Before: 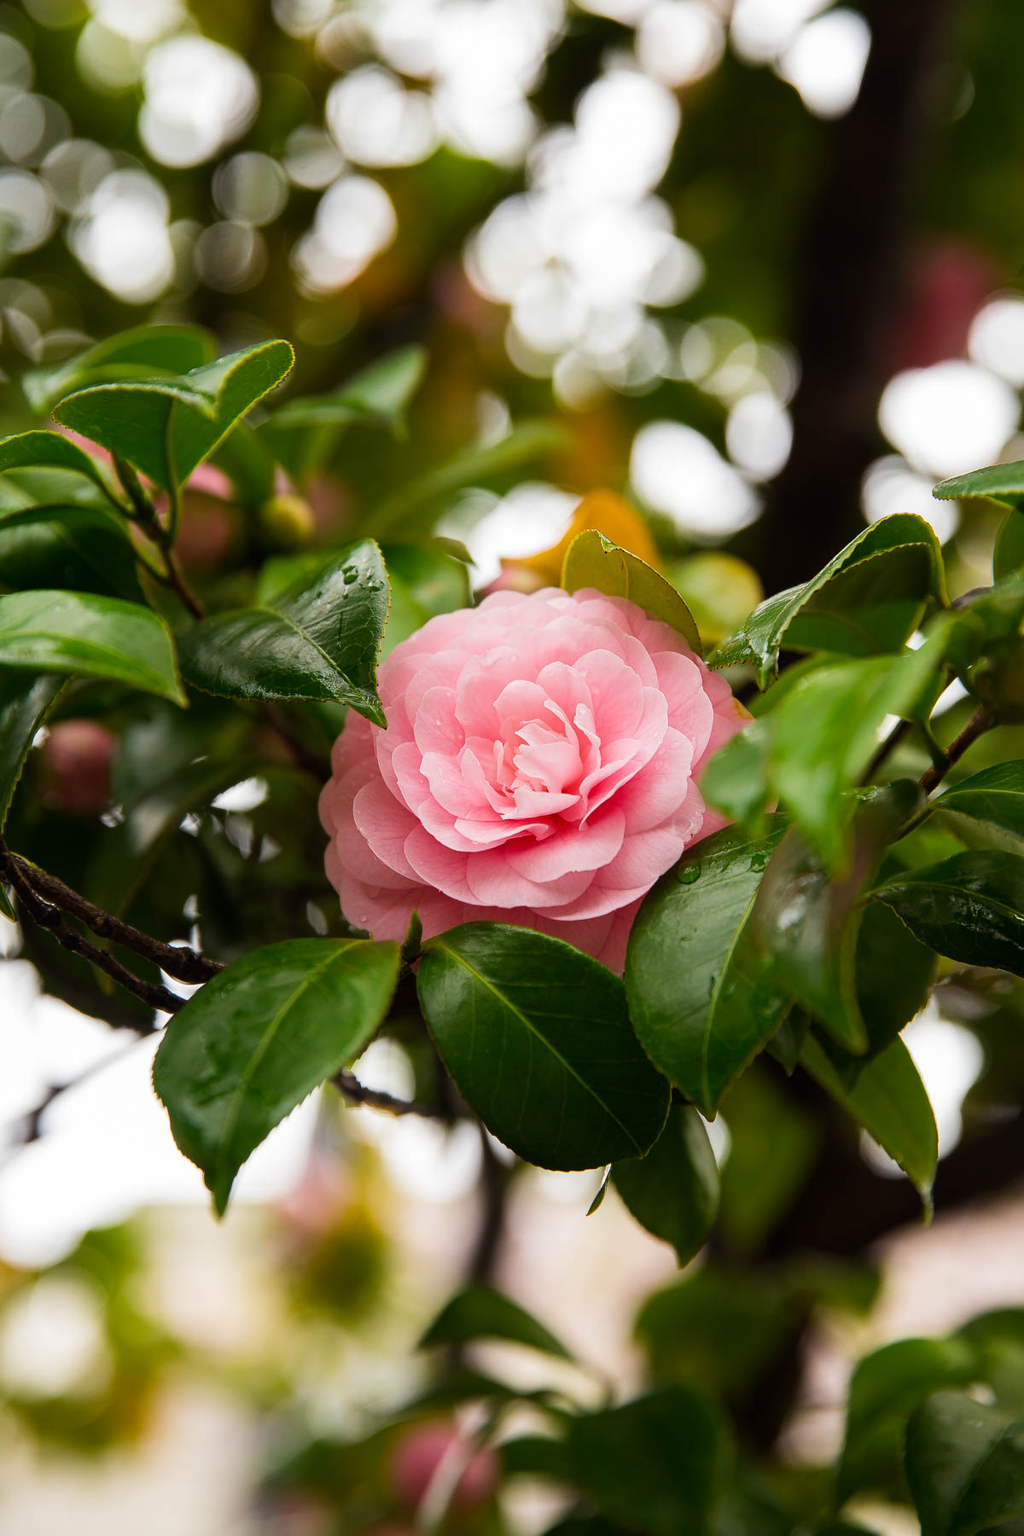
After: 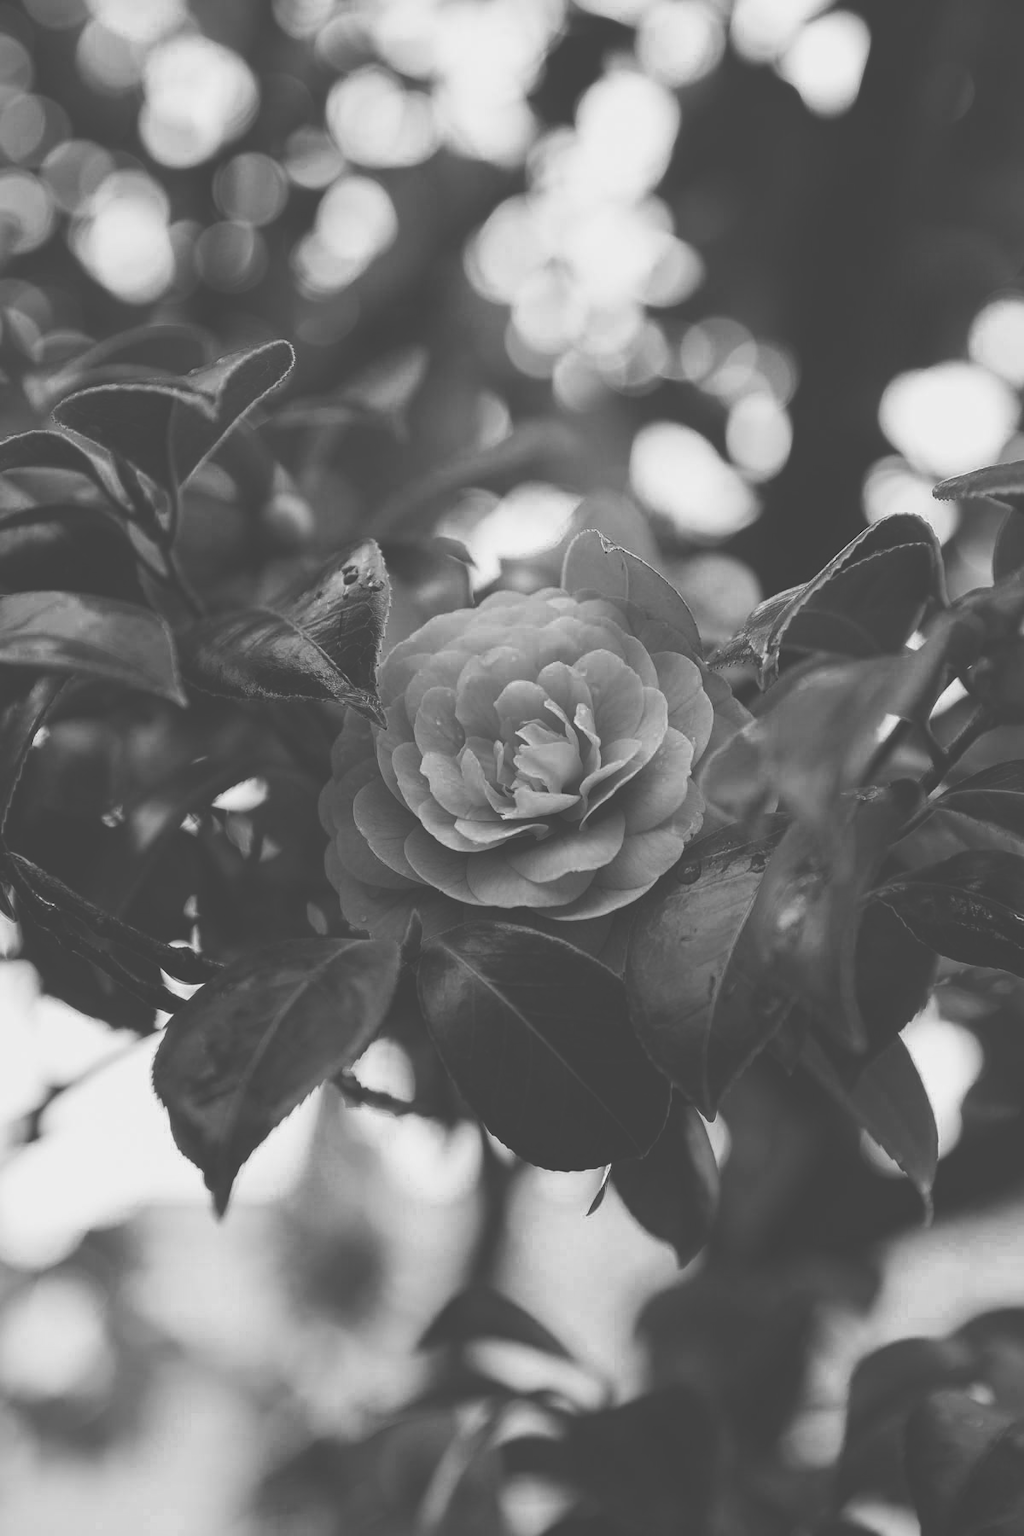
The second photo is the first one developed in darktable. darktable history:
color zones: curves: ch0 [(0.035, 0.242) (0.25, 0.5) (0.384, 0.214) (0.488, 0.255) (0.75, 0.5)]; ch1 [(0.063, 0.379) (0.25, 0.5) (0.354, 0.201) (0.489, 0.085) (0.729, 0.271)]; ch2 [(0.25, 0.5) (0.38, 0.517) (0.442, 0.51) (0.735, 0.456)]
exposure: black level correction -0.062, exposure -0.05 EV, compensate highlight preservation false
monochrome: a 30.25, b 92.03
